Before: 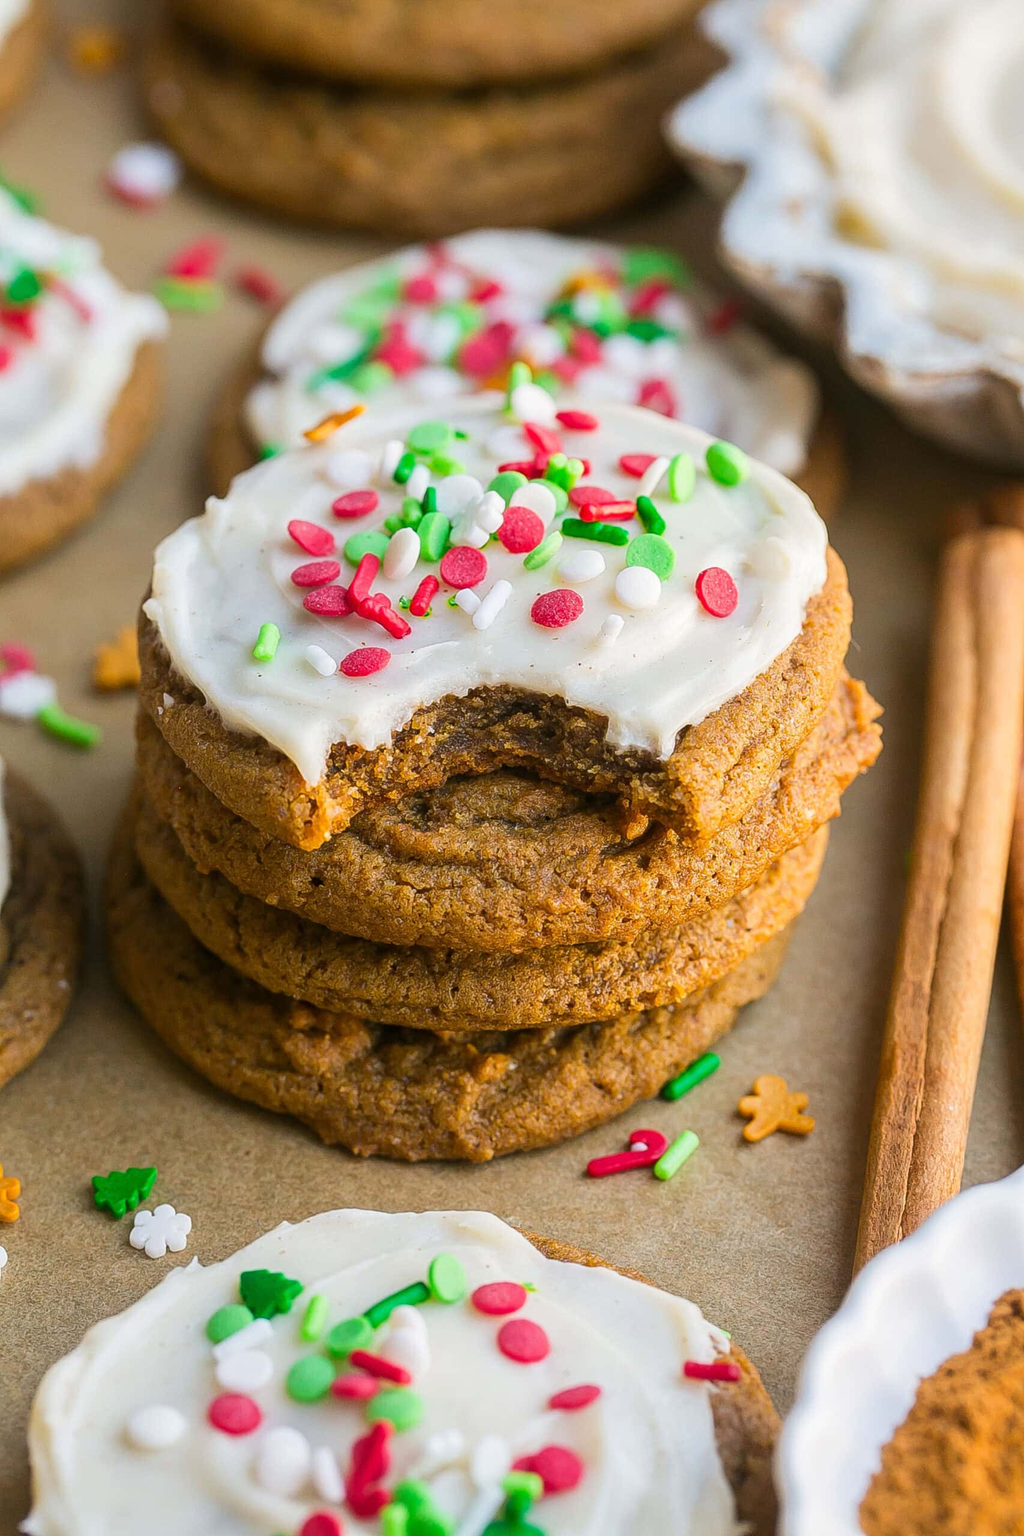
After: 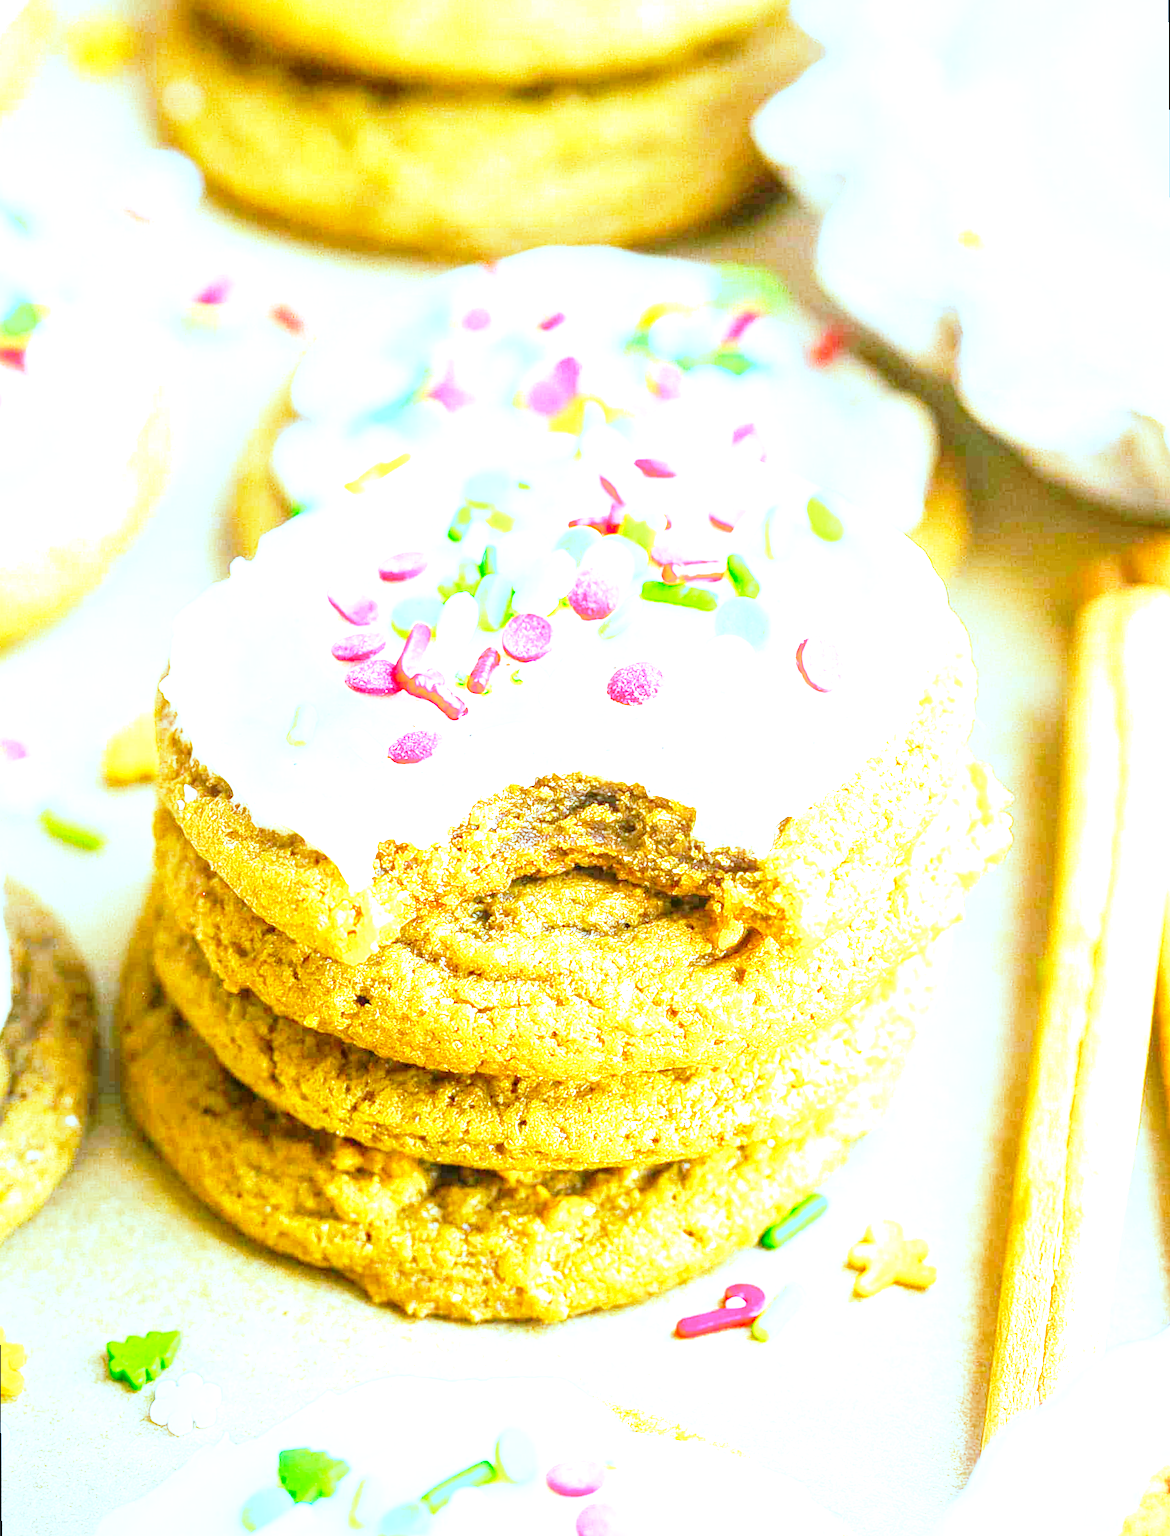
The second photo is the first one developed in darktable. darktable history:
base curve: curves: ch0 [(0, 0) (0.028, 0.03) (0.121, 0.232) (0.46, 0.748) (0.859, 0.968) (1, 1)], preserve colors none
crop and rotate: top 0%, bottom 11.49%
color correction: highlights a* -9.73, highlights b* -21.22
color balance rgb: perceptual saturation grading › global saturation 25%, global vibrance 20%
rotate and perspective: rotation -0.45°, automatic cropping original format, crop left 0.008, crop right 0.992, crop top 0.012, crop bottom 0.988
exposure: exposure 3 EV, compensate highlight preservation false
local contrast: on, module defaults
